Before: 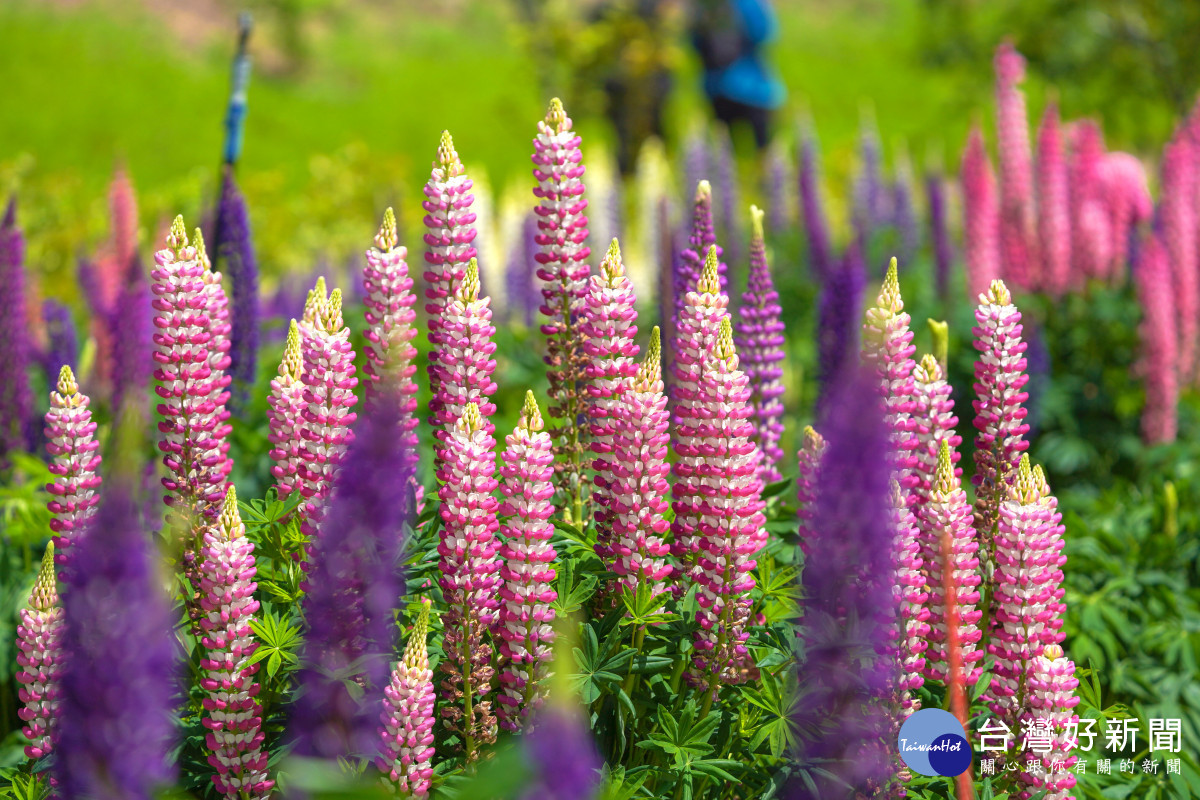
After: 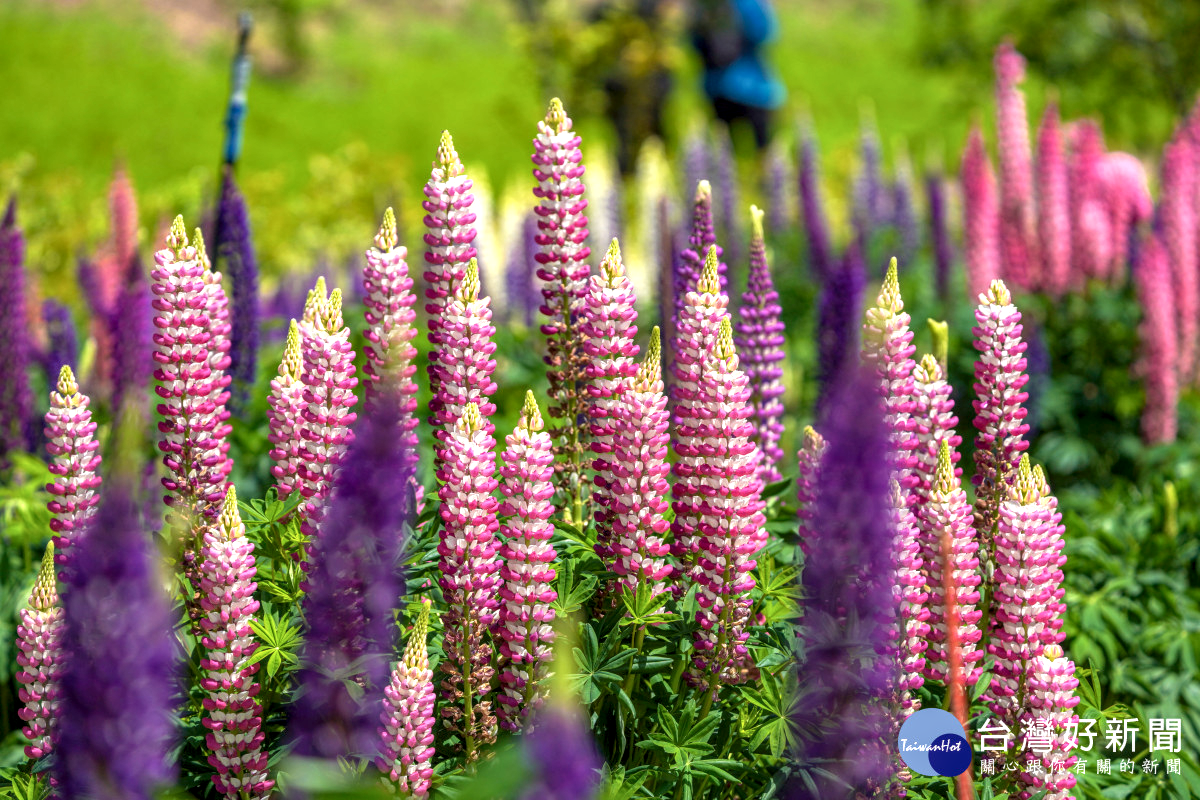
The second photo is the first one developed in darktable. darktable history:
local contrast: highlights 58%, detail 146%
